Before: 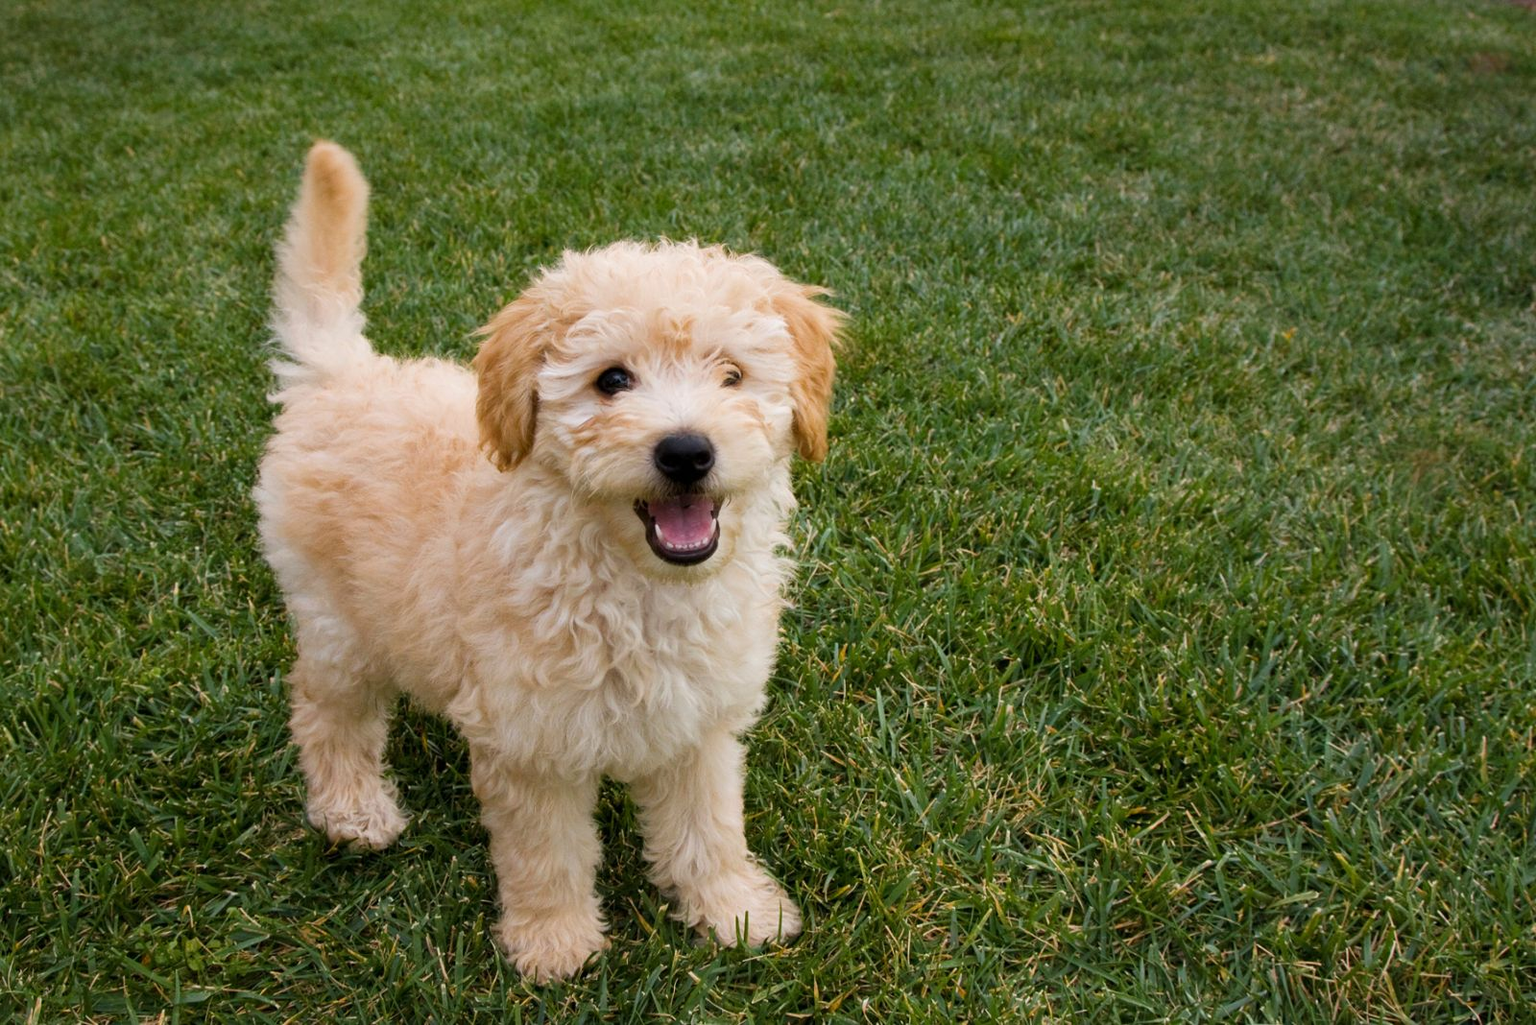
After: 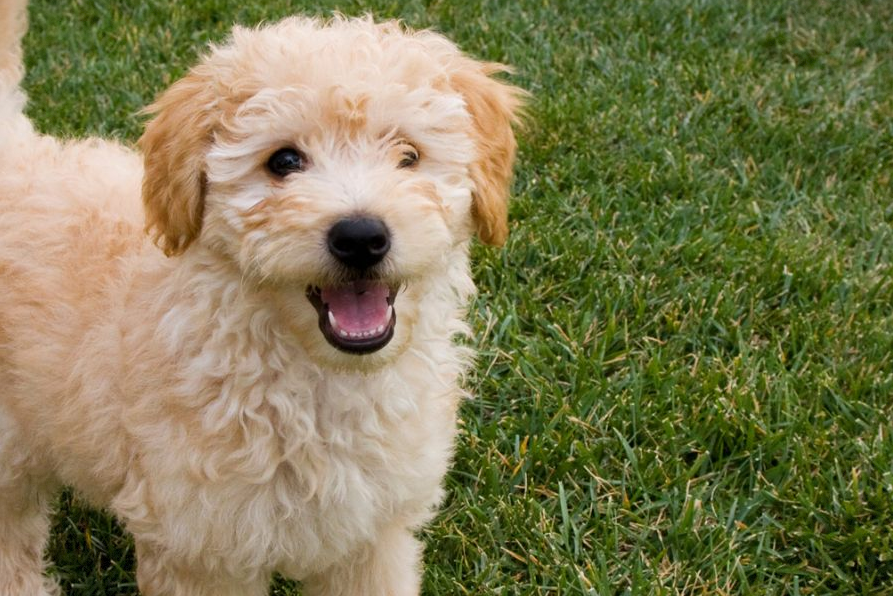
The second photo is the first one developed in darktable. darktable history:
crop and rotate: left 22.13%, top 22.054%, right 22.026%, bottom 22.102%
vignetting: fall-off start 100%, fall-off radius 71%, brightness -0.434, saturation -0.2, width/height ratio 1.178, dithering 8-bit output, unbound false
